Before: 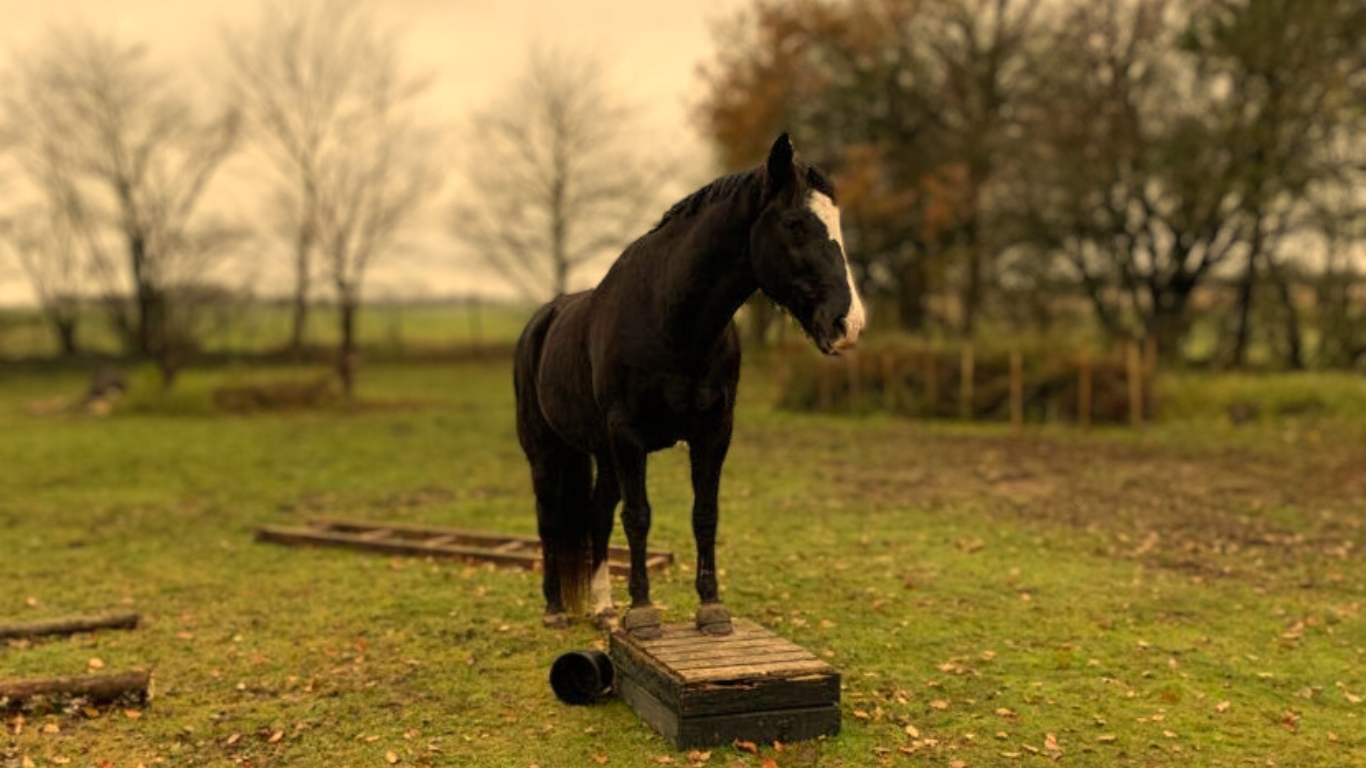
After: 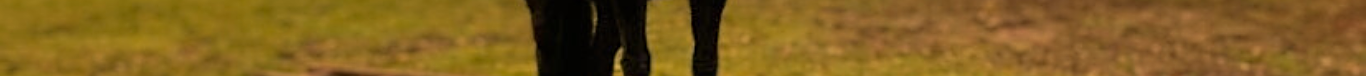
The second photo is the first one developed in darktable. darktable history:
crop and rotate: top 59.084%, bottom 30.916%
color zones: curves: ch1 [(0.309, 0.524) (0.41, 0.329) (0.508, 0.509)]; ch2 [(0.25, 0.457) (0.75, 0.5)]
sharpen: on, module defaults
